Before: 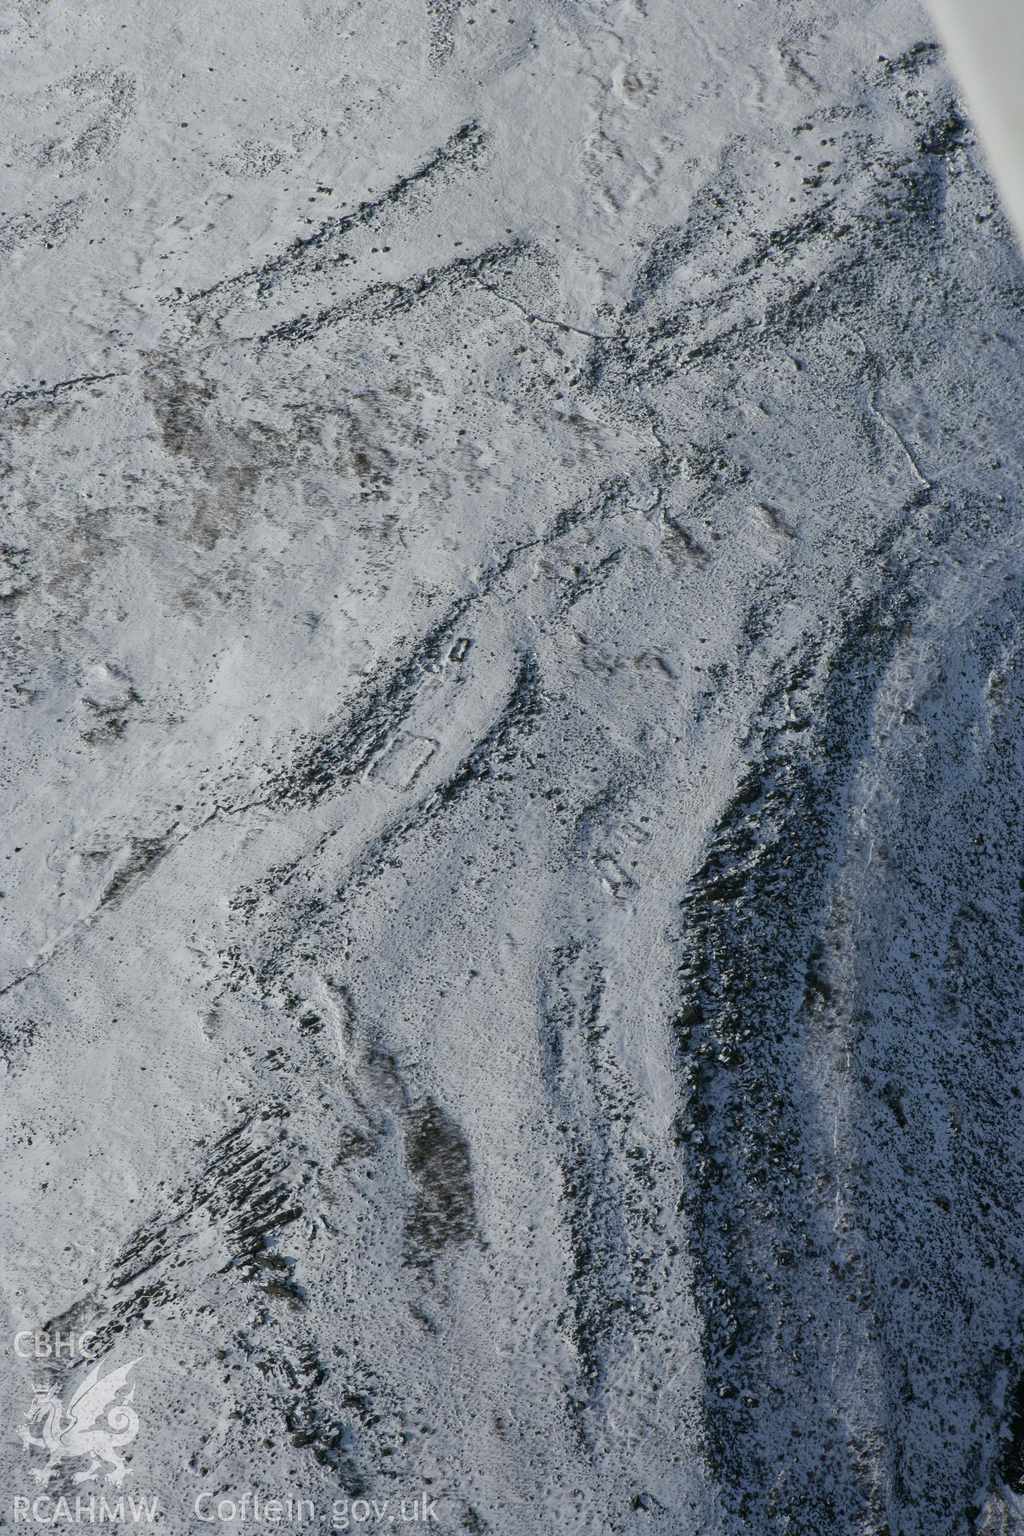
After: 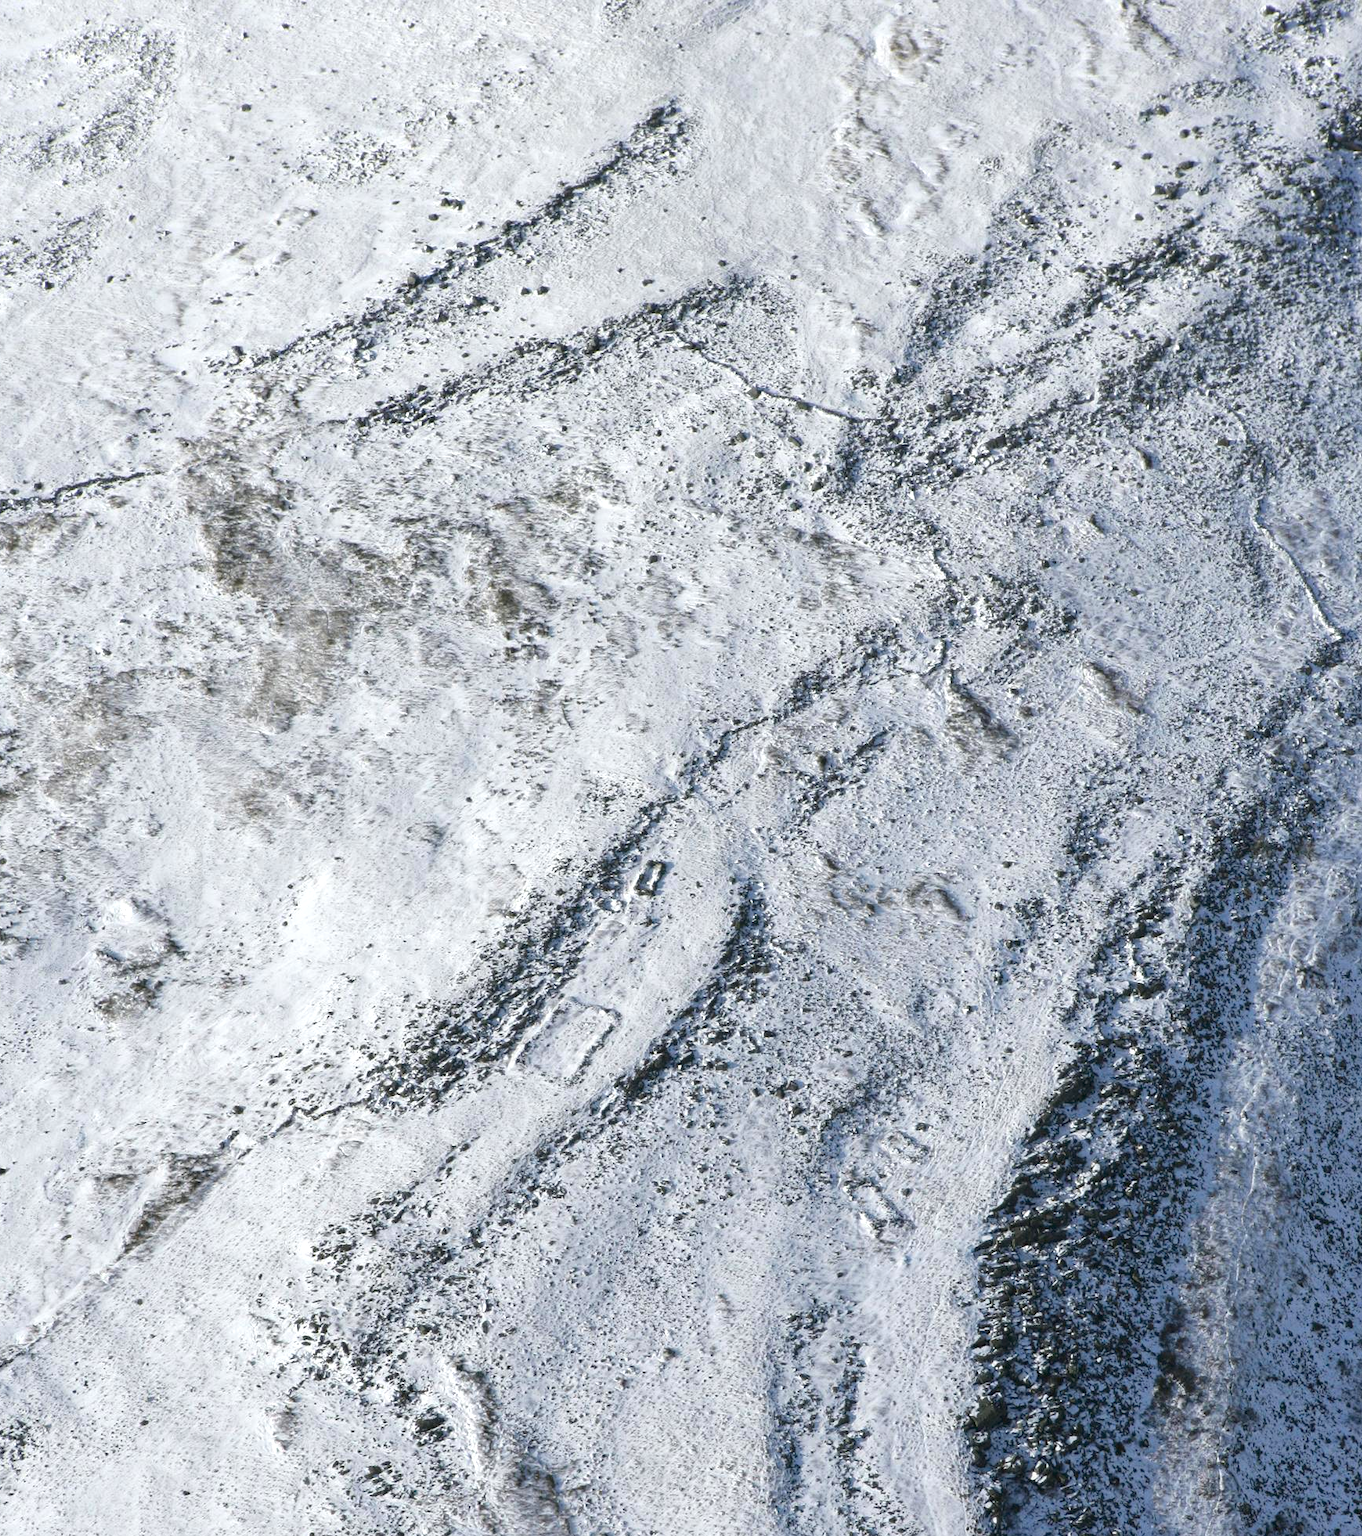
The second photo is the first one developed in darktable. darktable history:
exposure: black level correction 0, exposure 0.894 EV, compensate highlight preservation false
crop: left 1.619%, top 3.368%, right 7.669%, bottom 28.5%
